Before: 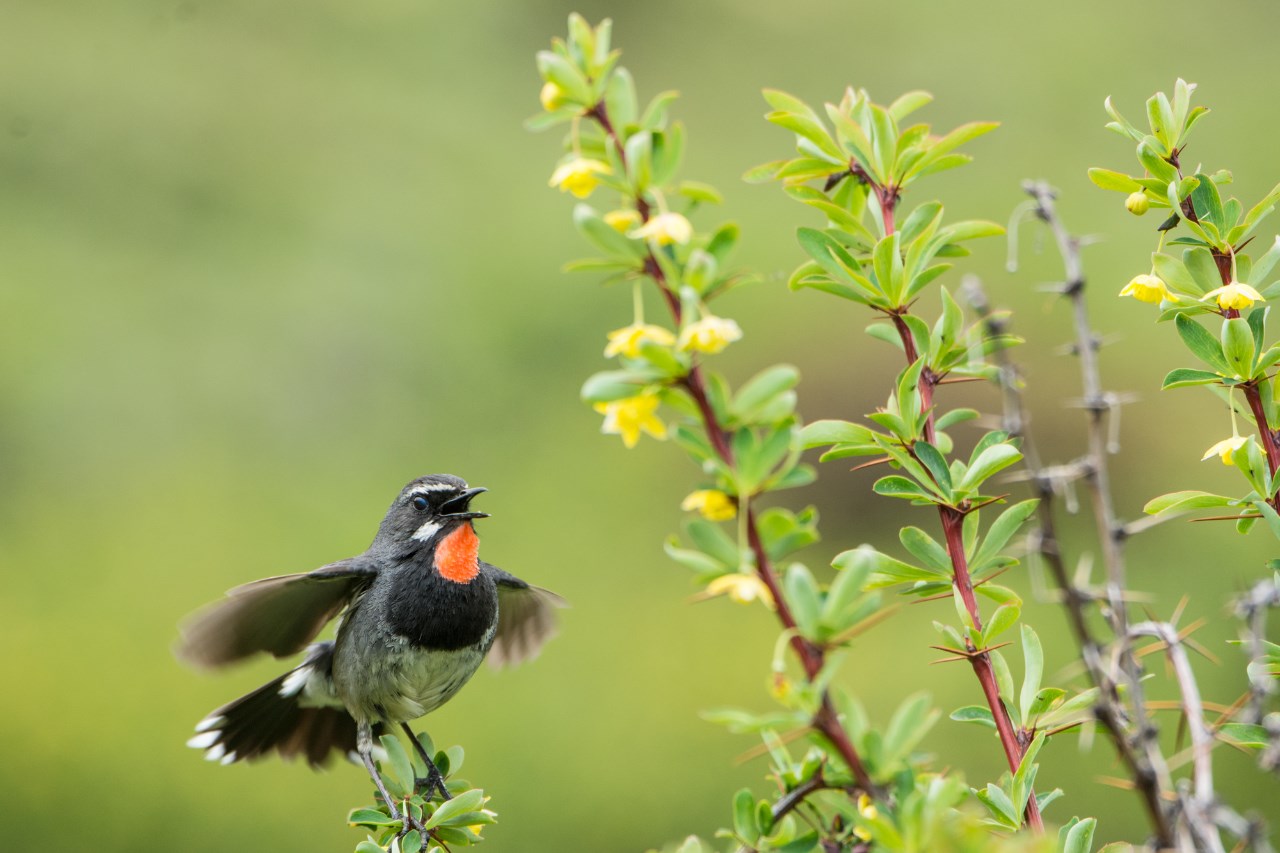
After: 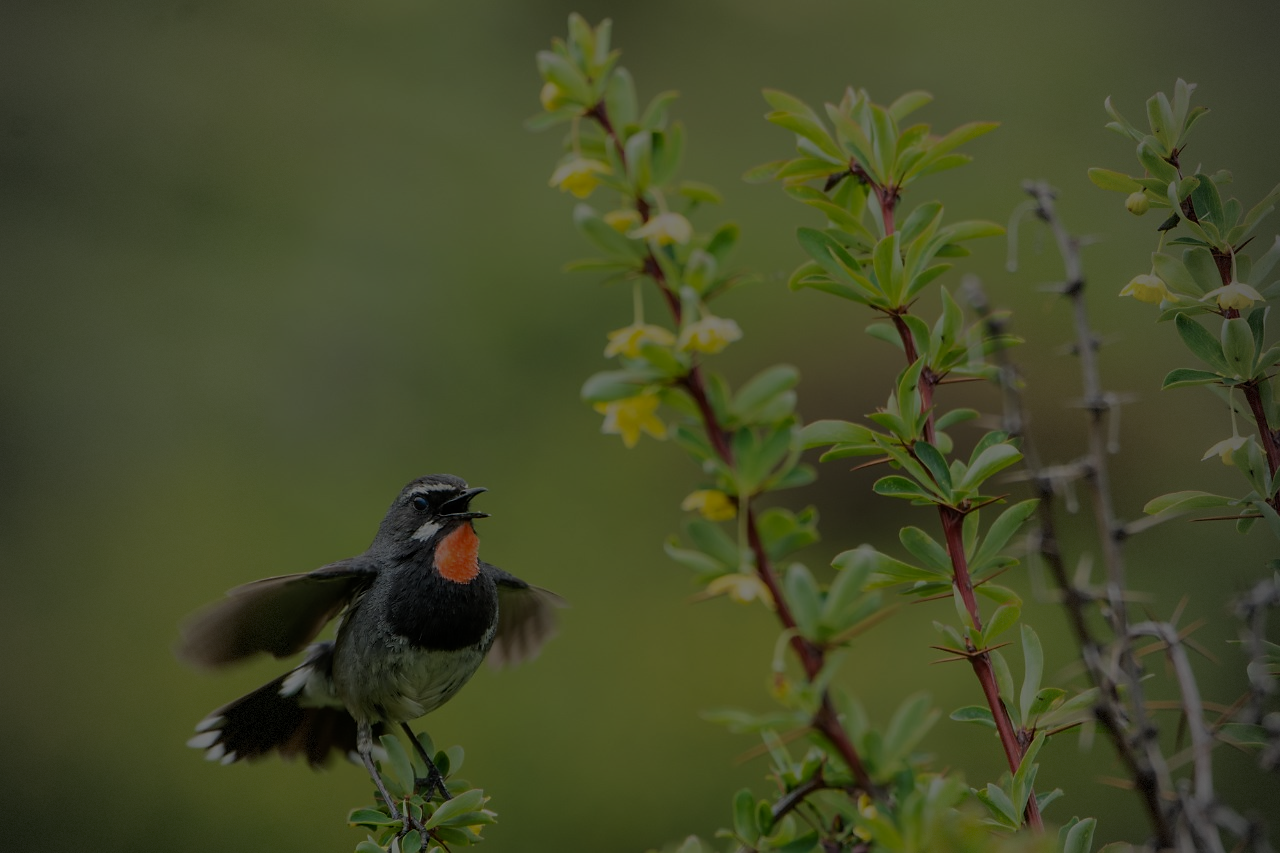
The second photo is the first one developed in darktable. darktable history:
exposure: exposure -2.346 EV, compensate highlight preservation false
vignetting: fall-off start 96.31%, fall-off radius 100.69%, width/height ratio 0.61, dithering 8-bit output, unbound false
sharpen: radius 0.99, threshold 1.116
